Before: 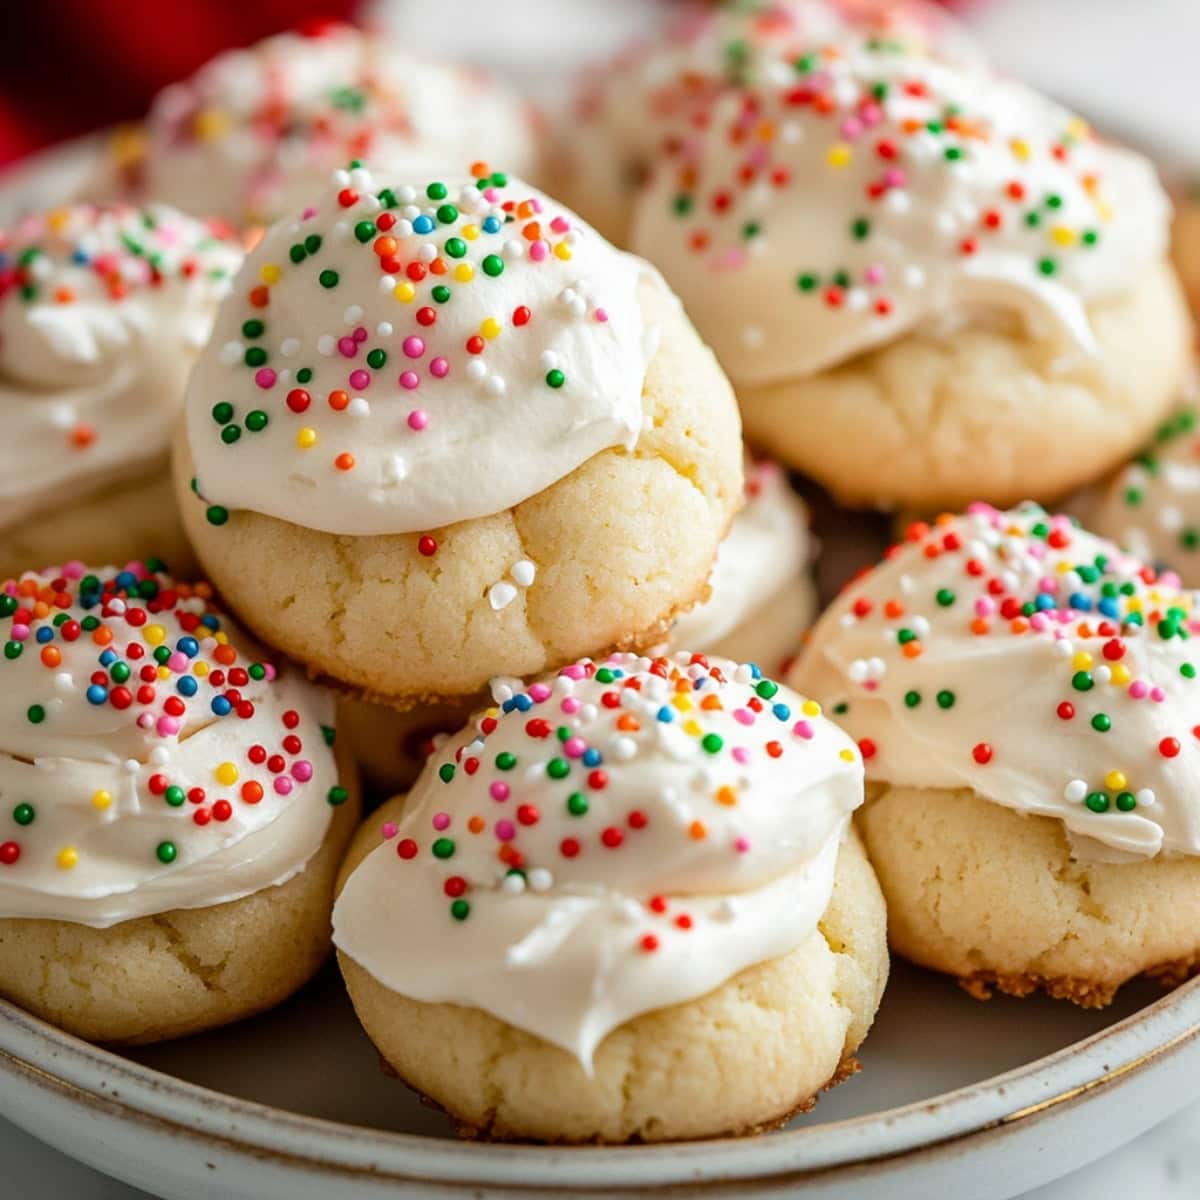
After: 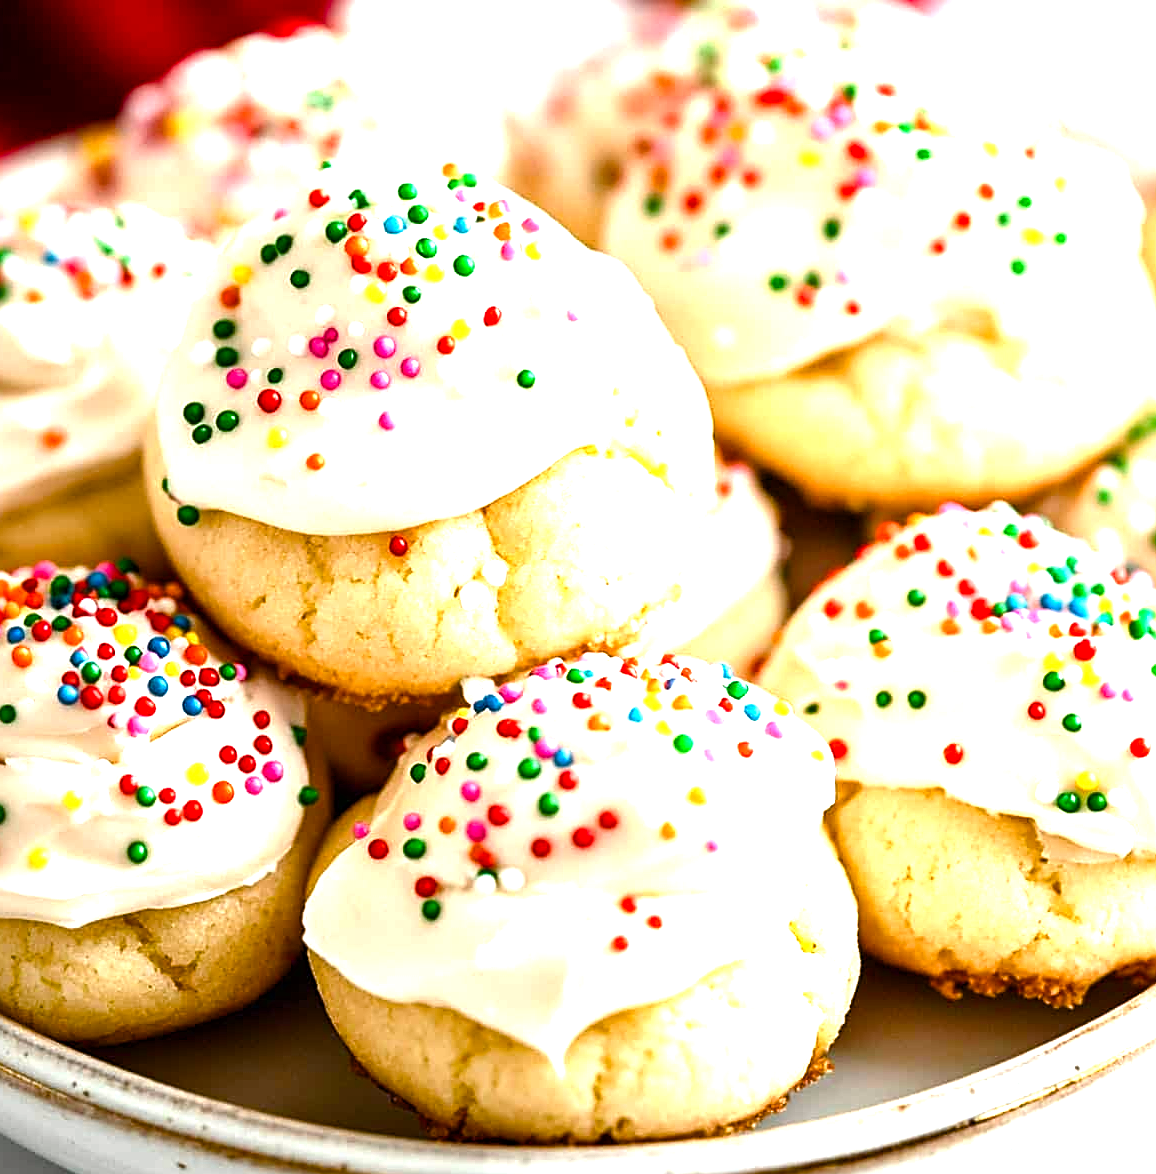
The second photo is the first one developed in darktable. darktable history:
exposure: black level correction 0, exposure 0.893 EV, compensate exposure bias true, compensate highlight preservation false
color balance rgb: highlights gain › chroma 0.221%, highlights gain › hue 330.6°, perceptual saturation grading › global saturation 20%, perceptual saturation grading › highlights -25.729%, perceptual saturation grading › shadows 50.461%, perceptual brilliance grading › global brilliance -5.398%, perceptual brilliance grading › highlights 25.117%, perceptual brilliance grading › mid-tones 7.402%, perceptual brilliance grading › shadows -4.619%, contrast 4.891%
crop and rotate: left 2.494%, right 1.122%, bottom 2.124%
sharpen: amount 0.493
